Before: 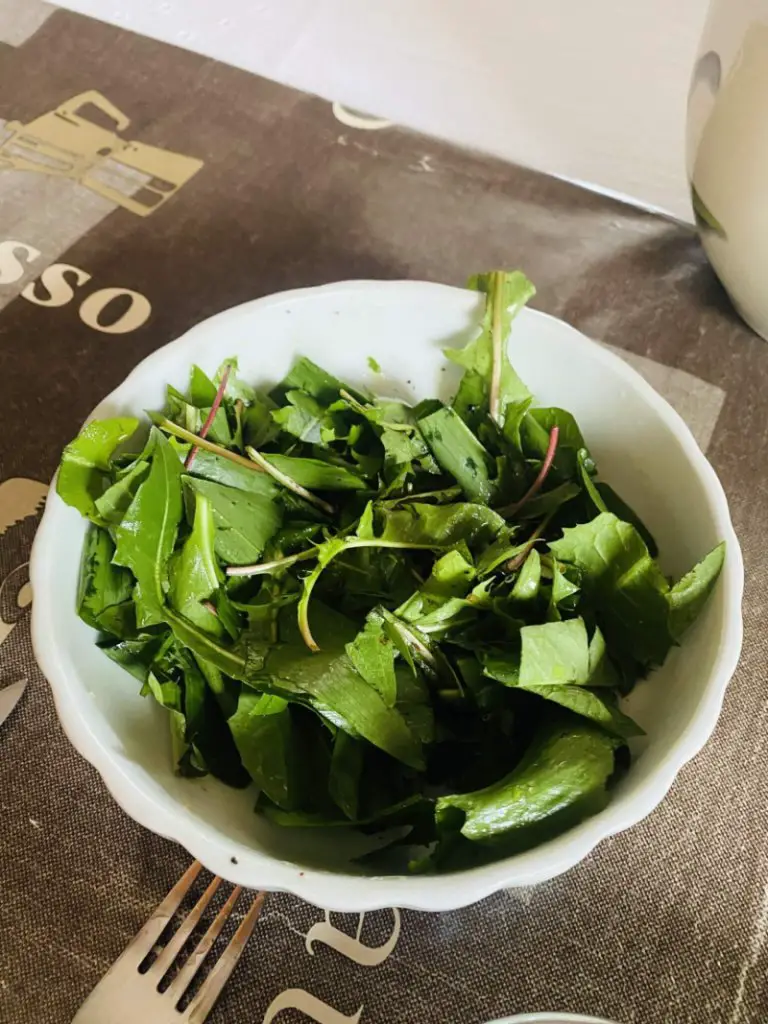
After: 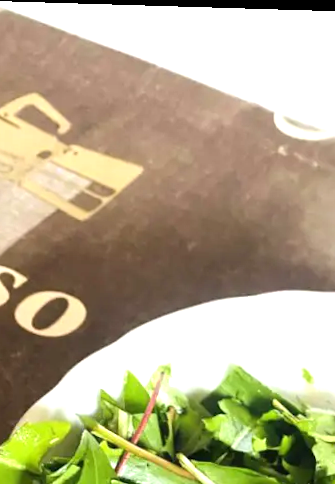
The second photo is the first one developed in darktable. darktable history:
crop and rotate: left 10.817%, top 0.062%, right 47.194%, bottom 53.626%
exposure: exposure 0.921 EV, compensate highlight preservation false
rotate and perspective: rotation 1.72°, automatic cropping off
